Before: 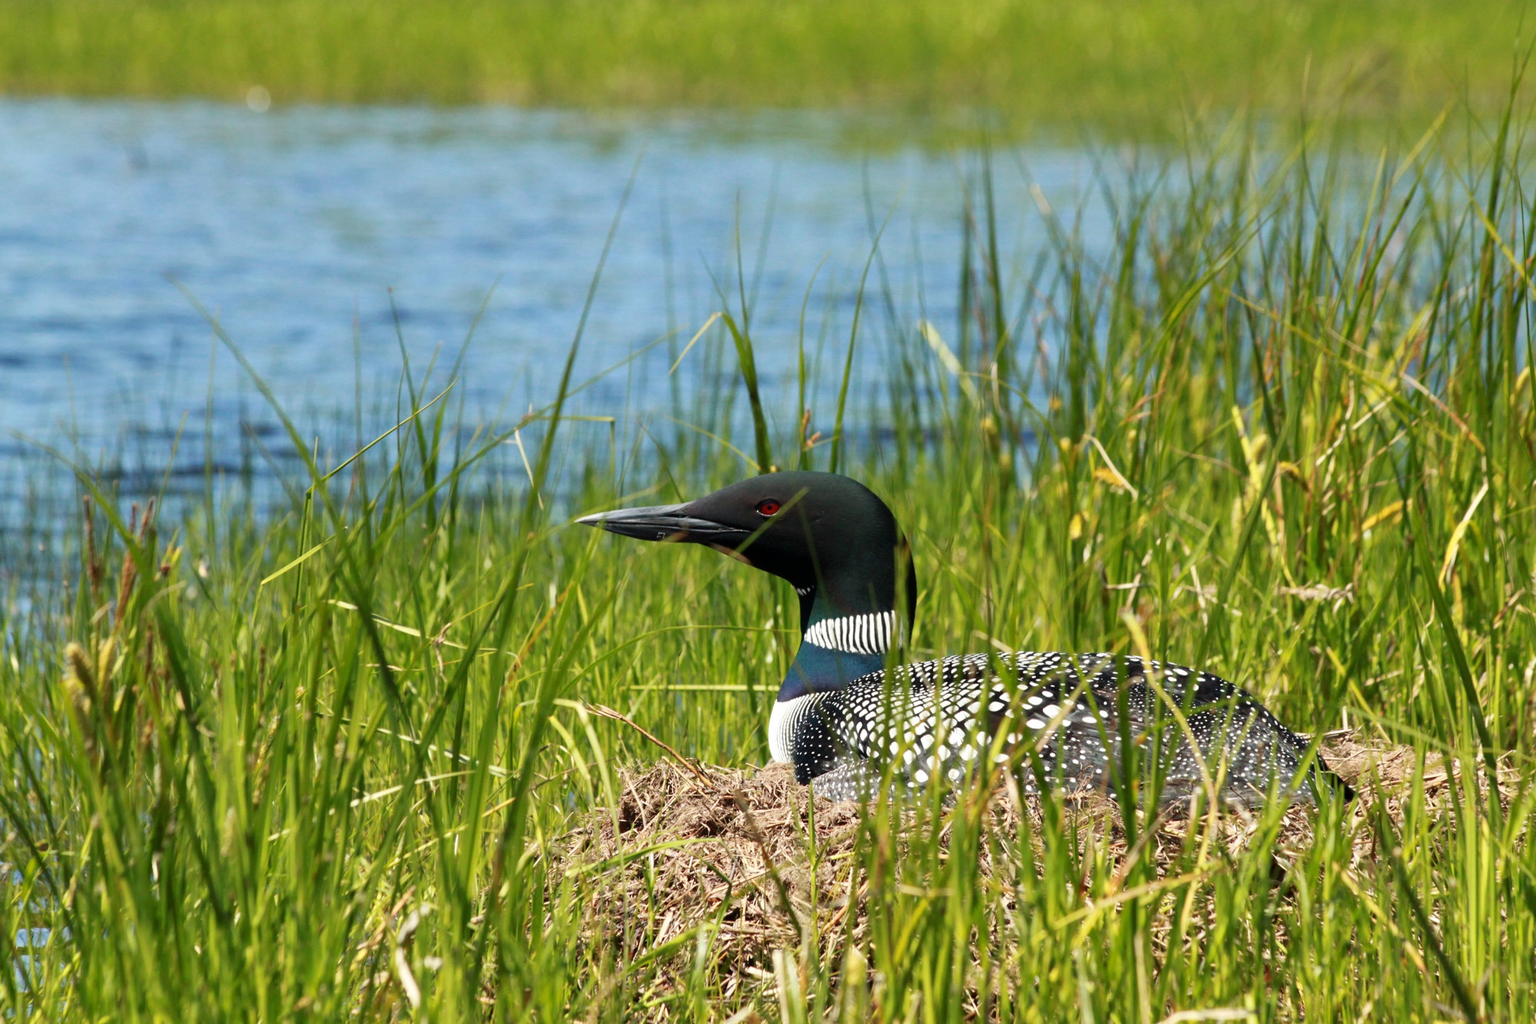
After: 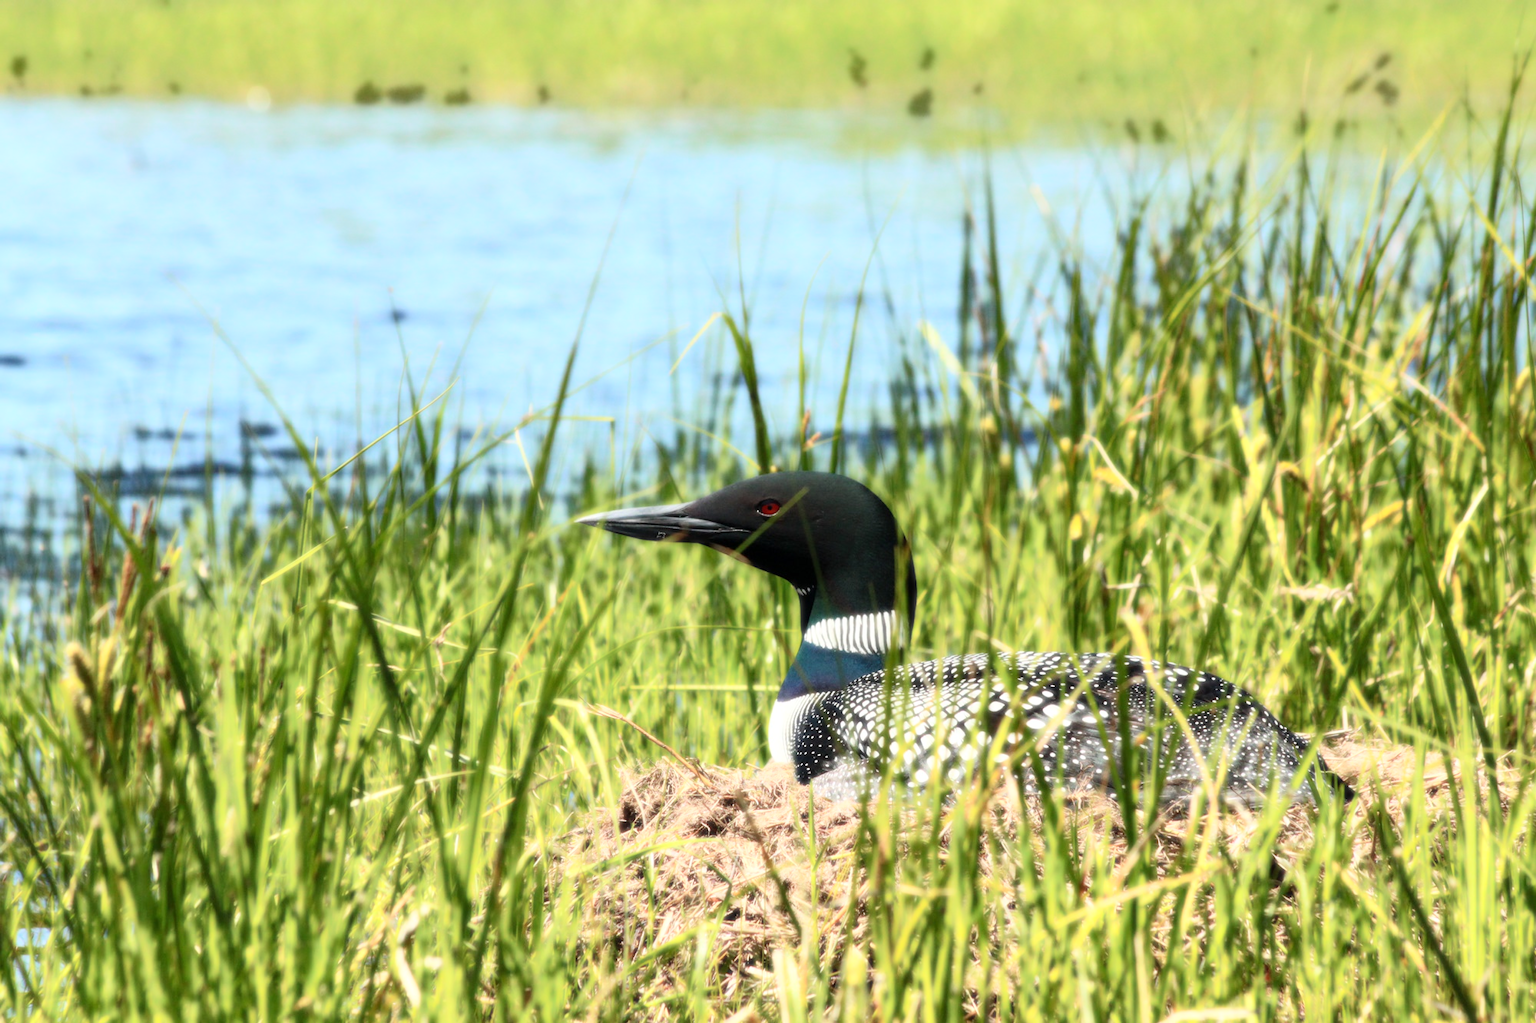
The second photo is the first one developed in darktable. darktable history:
bloom: size 0%, threshold 54.82%, strength 8.31%
